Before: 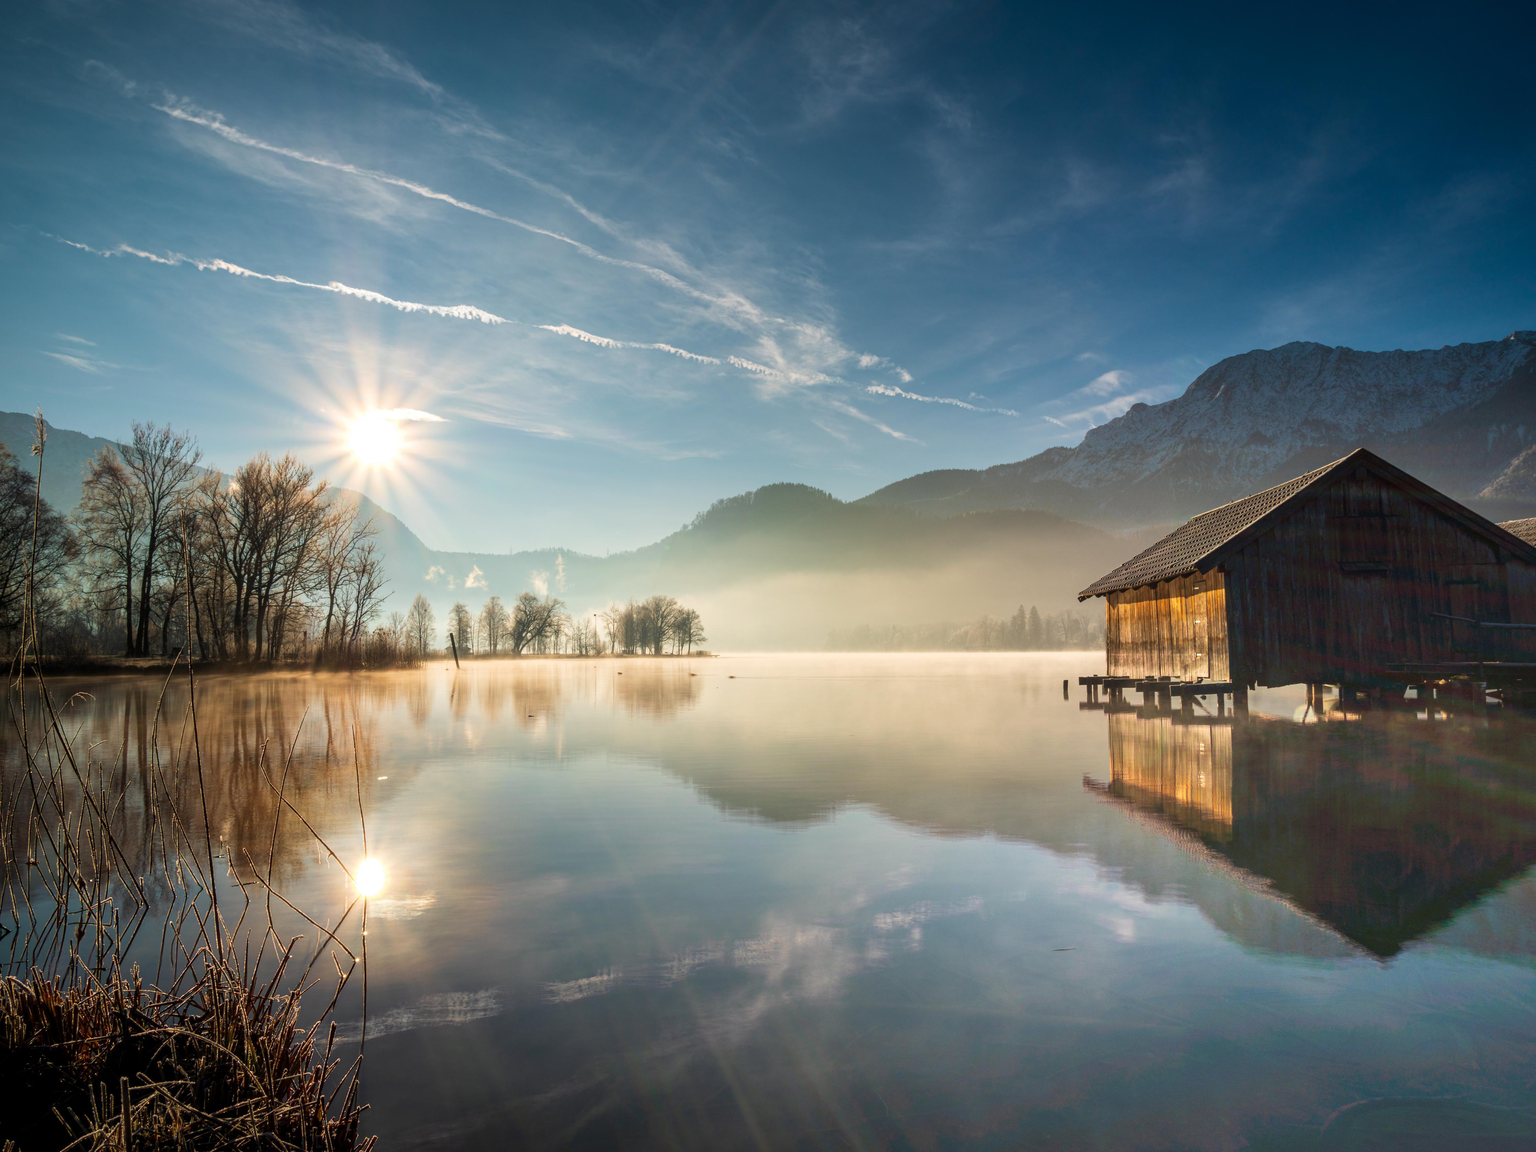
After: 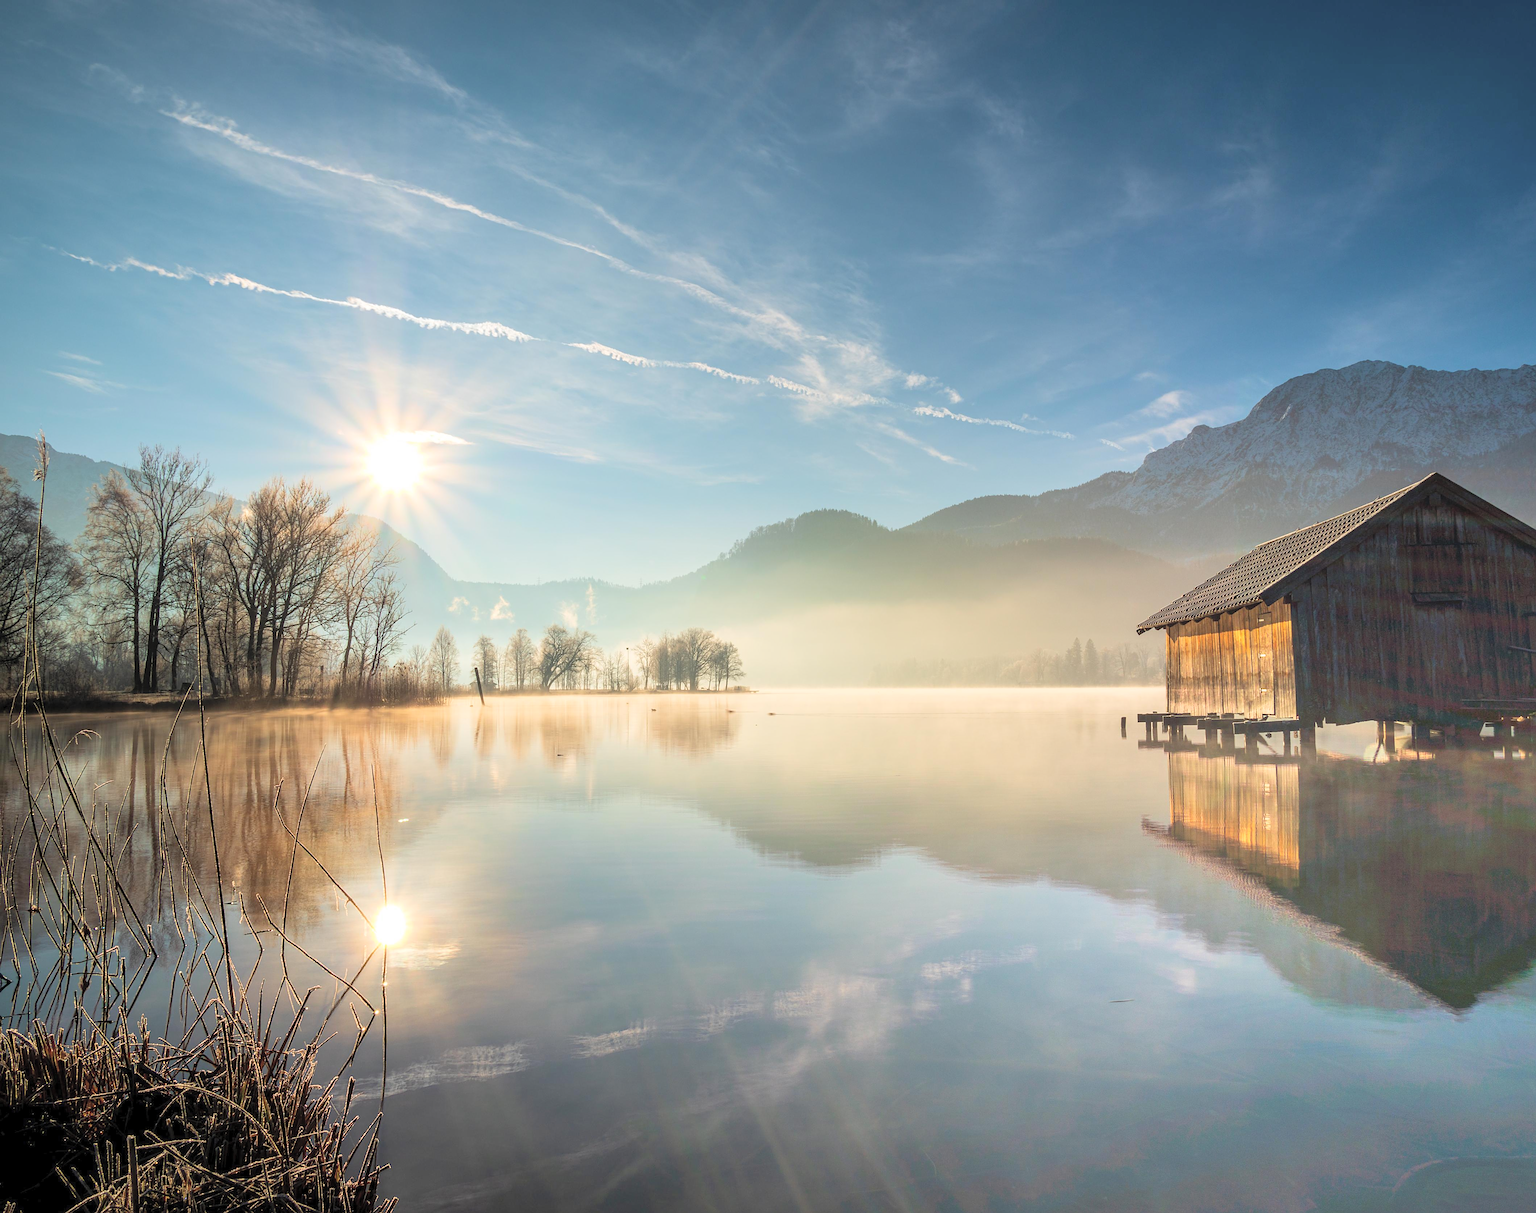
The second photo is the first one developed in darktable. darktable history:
crop and rotate: right 5.105%
contrast brightness saturation: brightness 0.287
sharpen: on, module defaults
